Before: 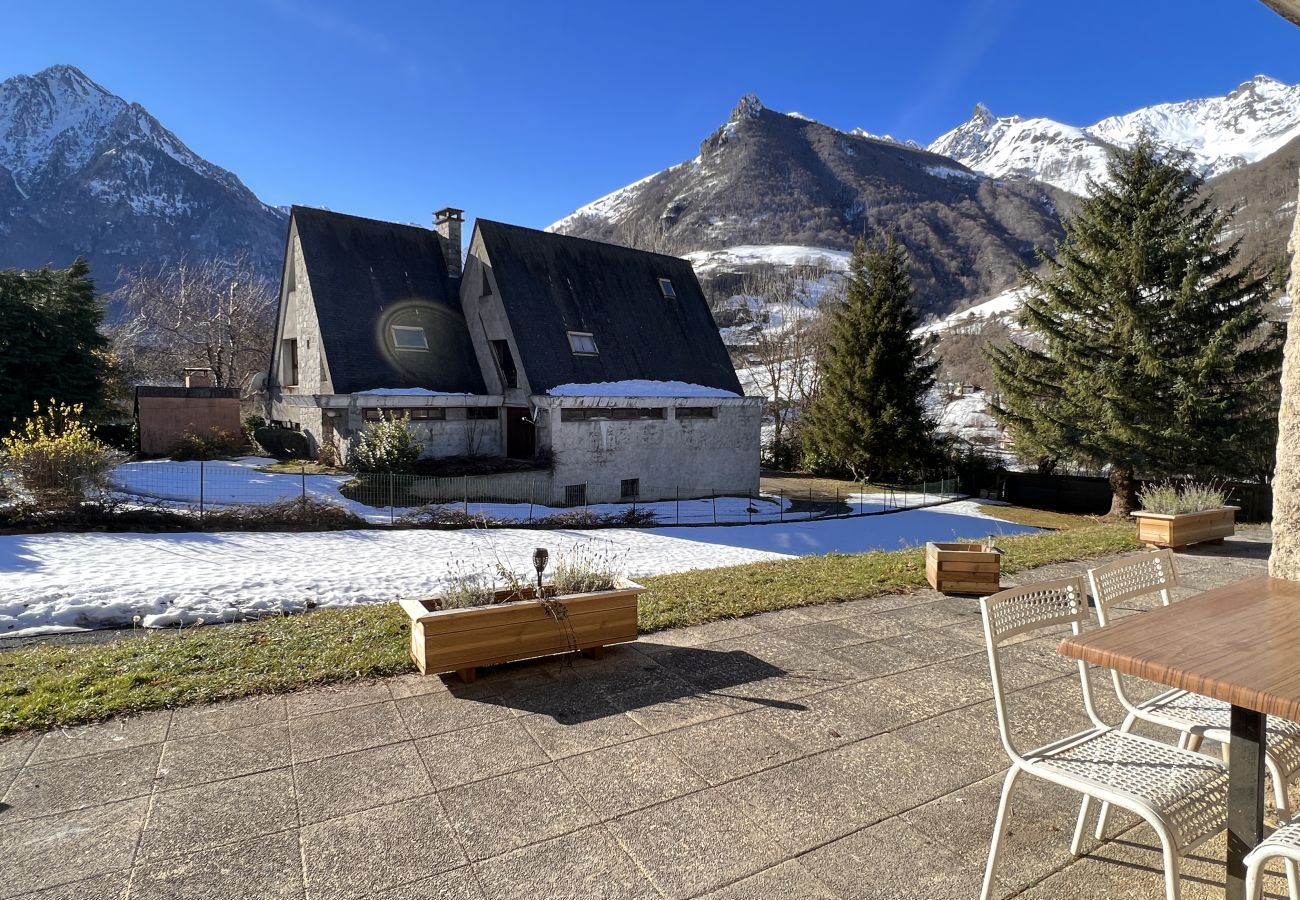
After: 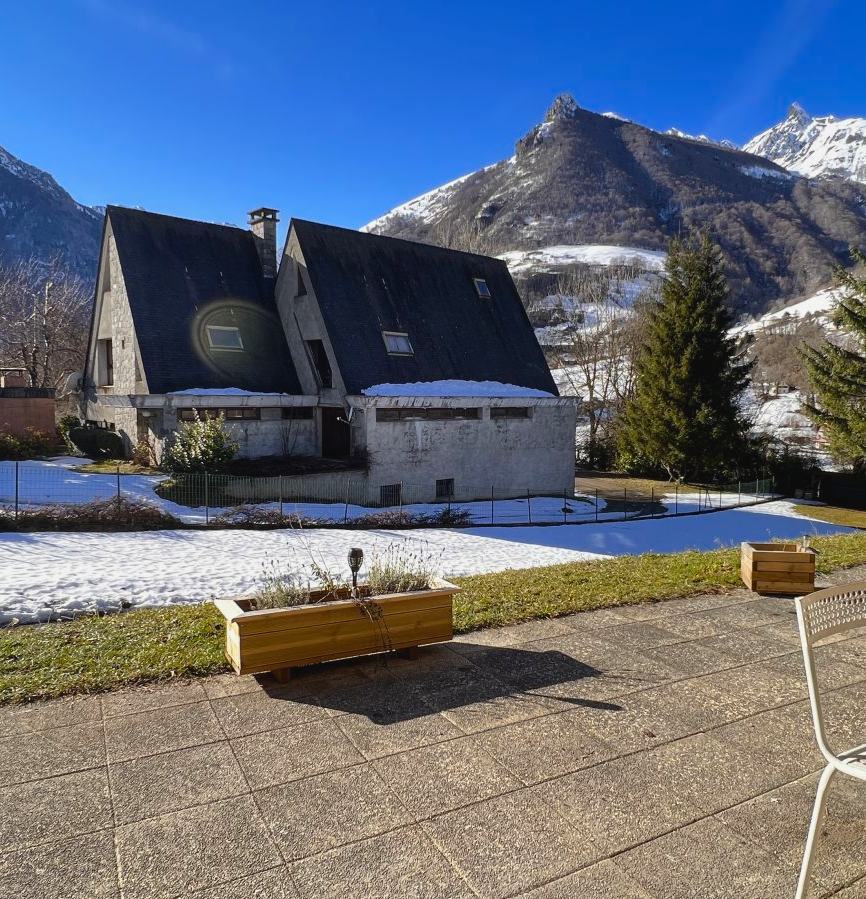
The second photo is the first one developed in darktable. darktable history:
contrast brightness saturation: contrast -0.08, brightness -0.04, saturation -0.11
tone equalizer: on, module defaults
color balance rgb: perceptual saturation grading › global saturation 25%, global vibrance 20%
crop and rotate: left 14.292%, right 19.041%
